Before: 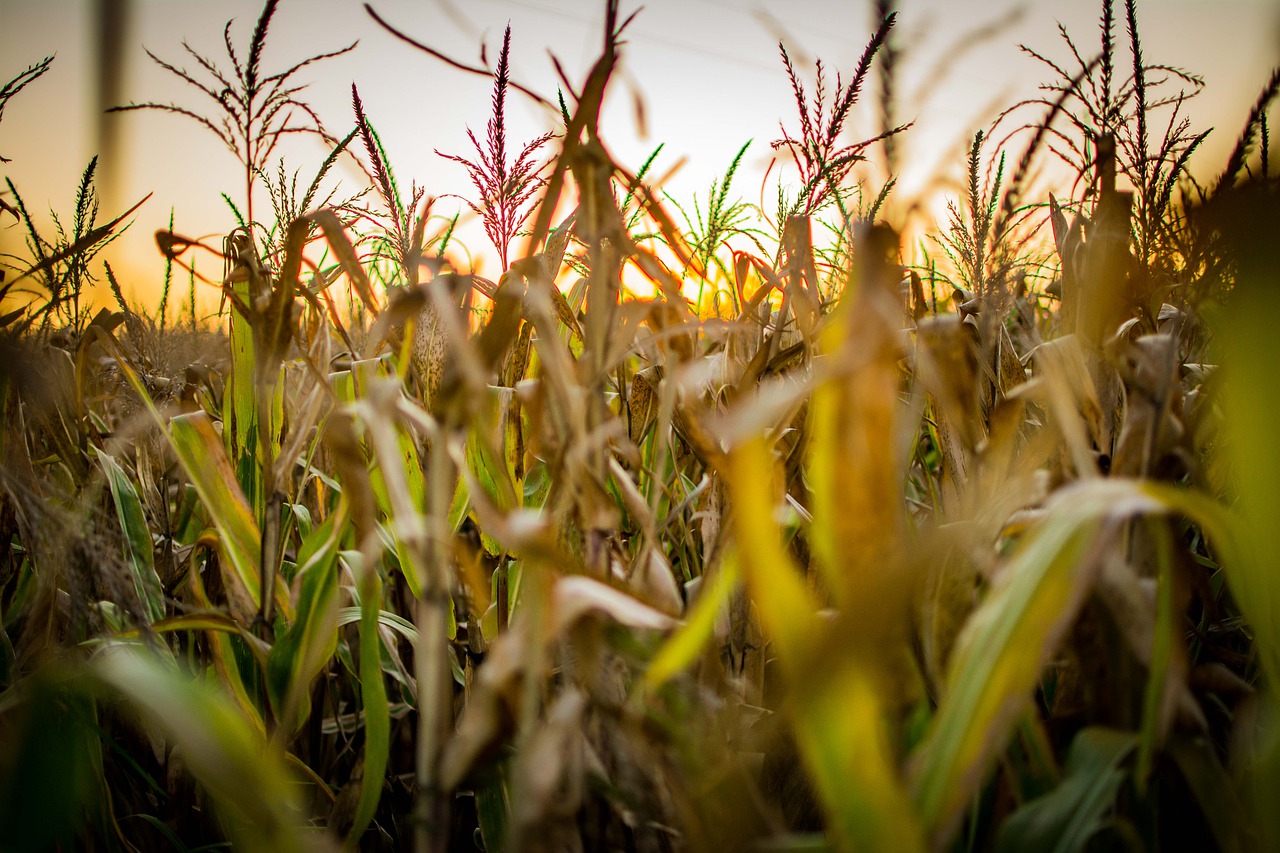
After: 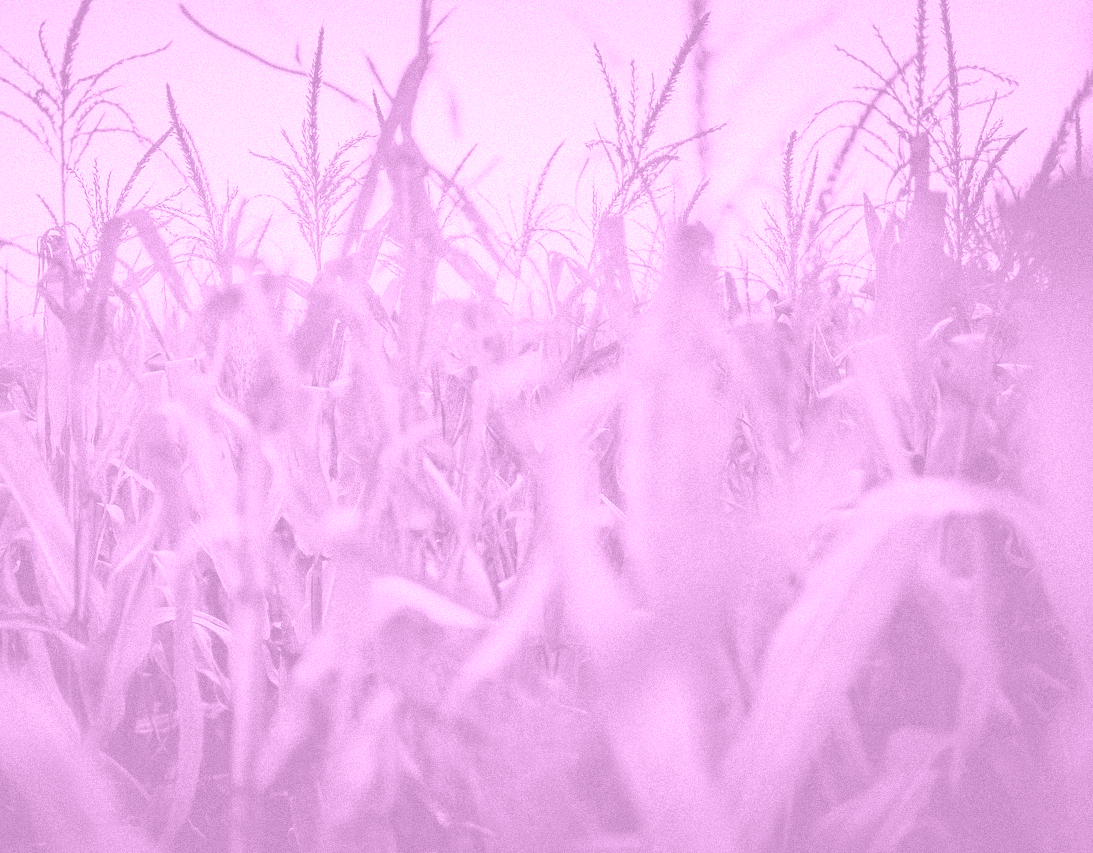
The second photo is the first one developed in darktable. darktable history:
grain: mid-tones bias 0%
crop and rotate: left 14.584%
colorize: hue 331.2°, saturation 75%, source mix 30.28%, lightness 70.52%, version 1
